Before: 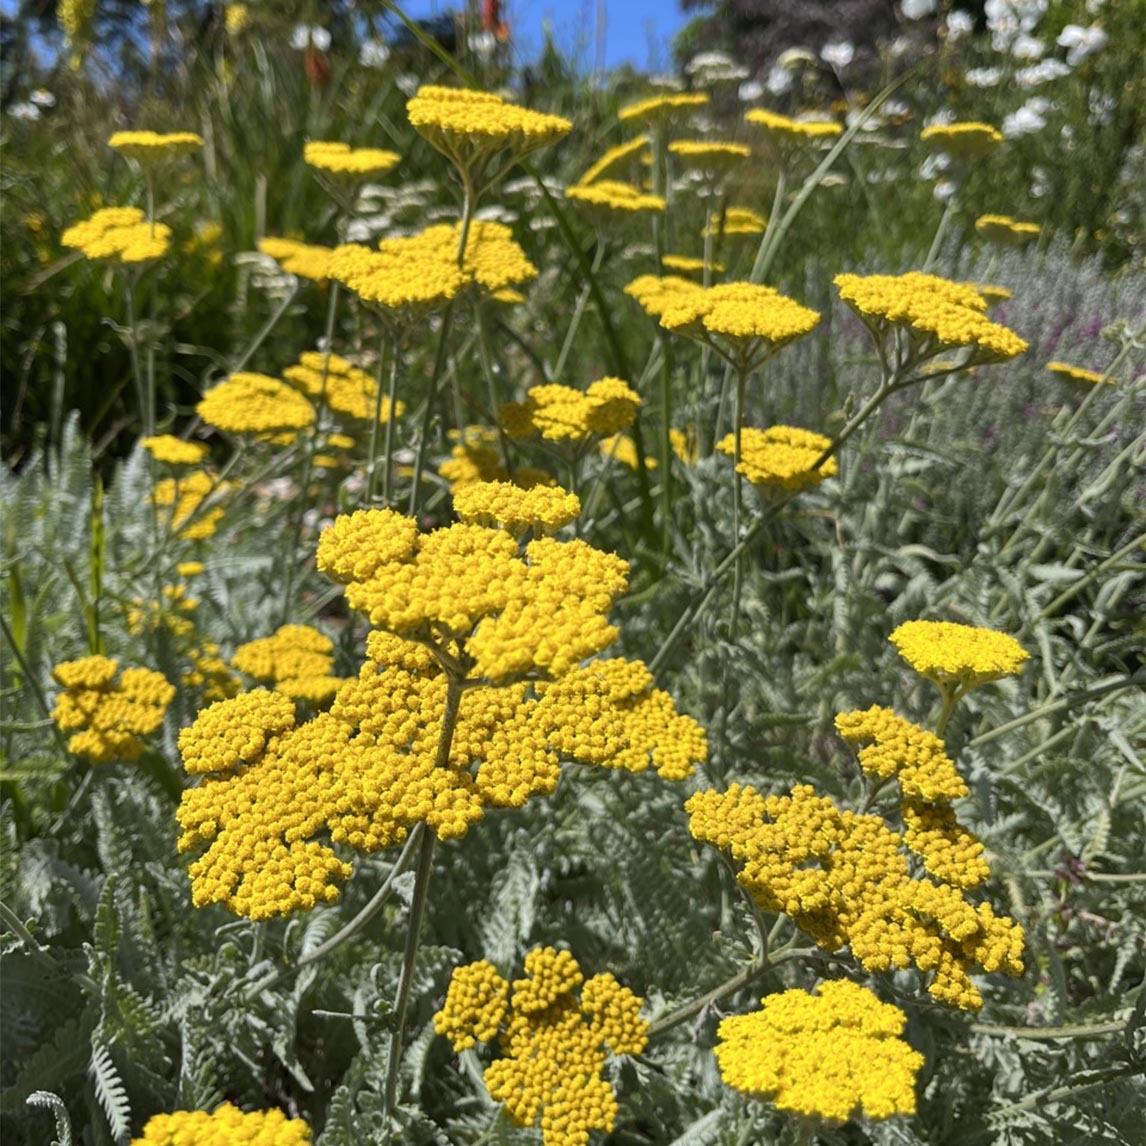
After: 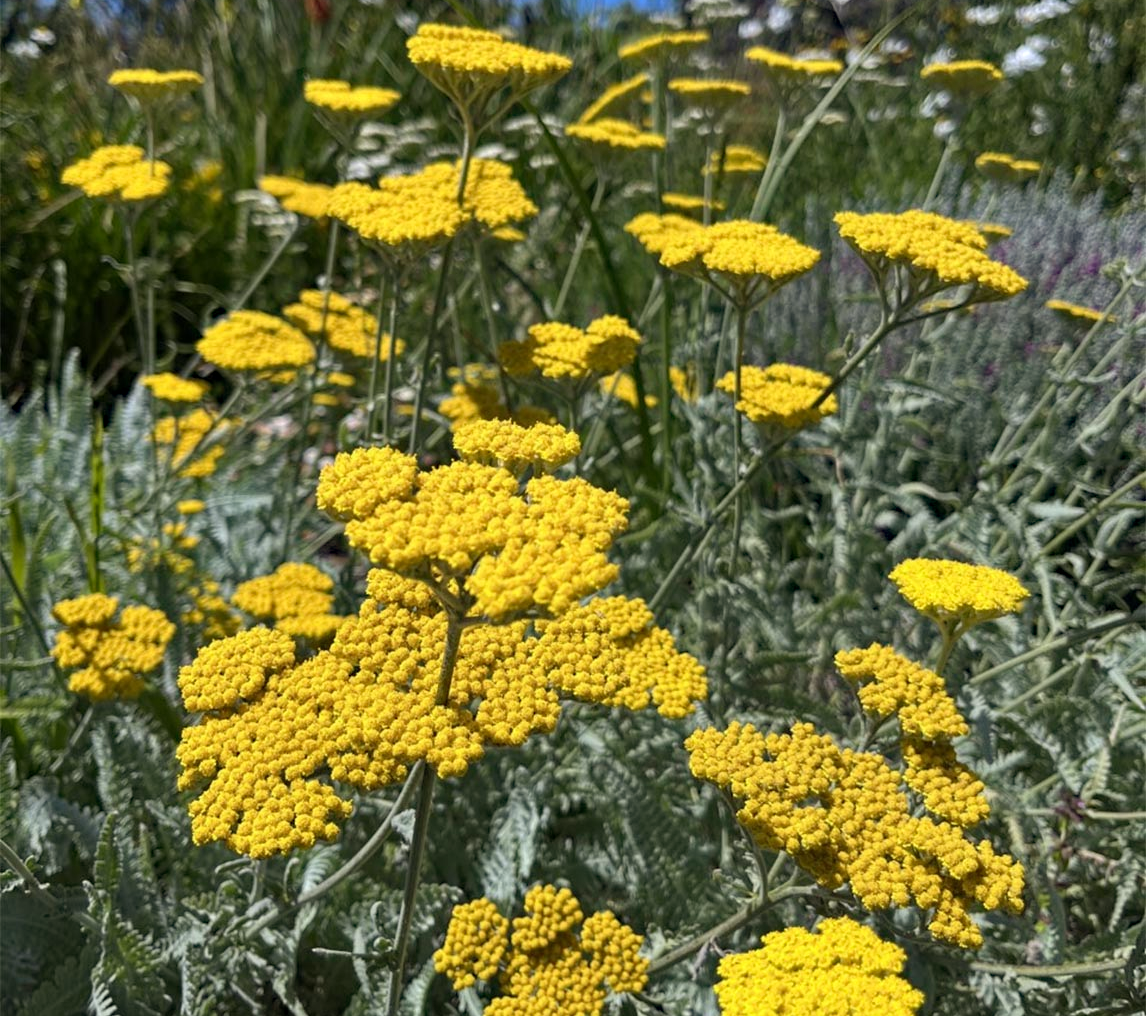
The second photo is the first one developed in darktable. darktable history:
exposure: compensate highlight preservation false
crop and rotate: top 5.491%, bottom 5.824%
haze removal: strength 0.282, distance 0.248, compatibility mode true, adaptive false
